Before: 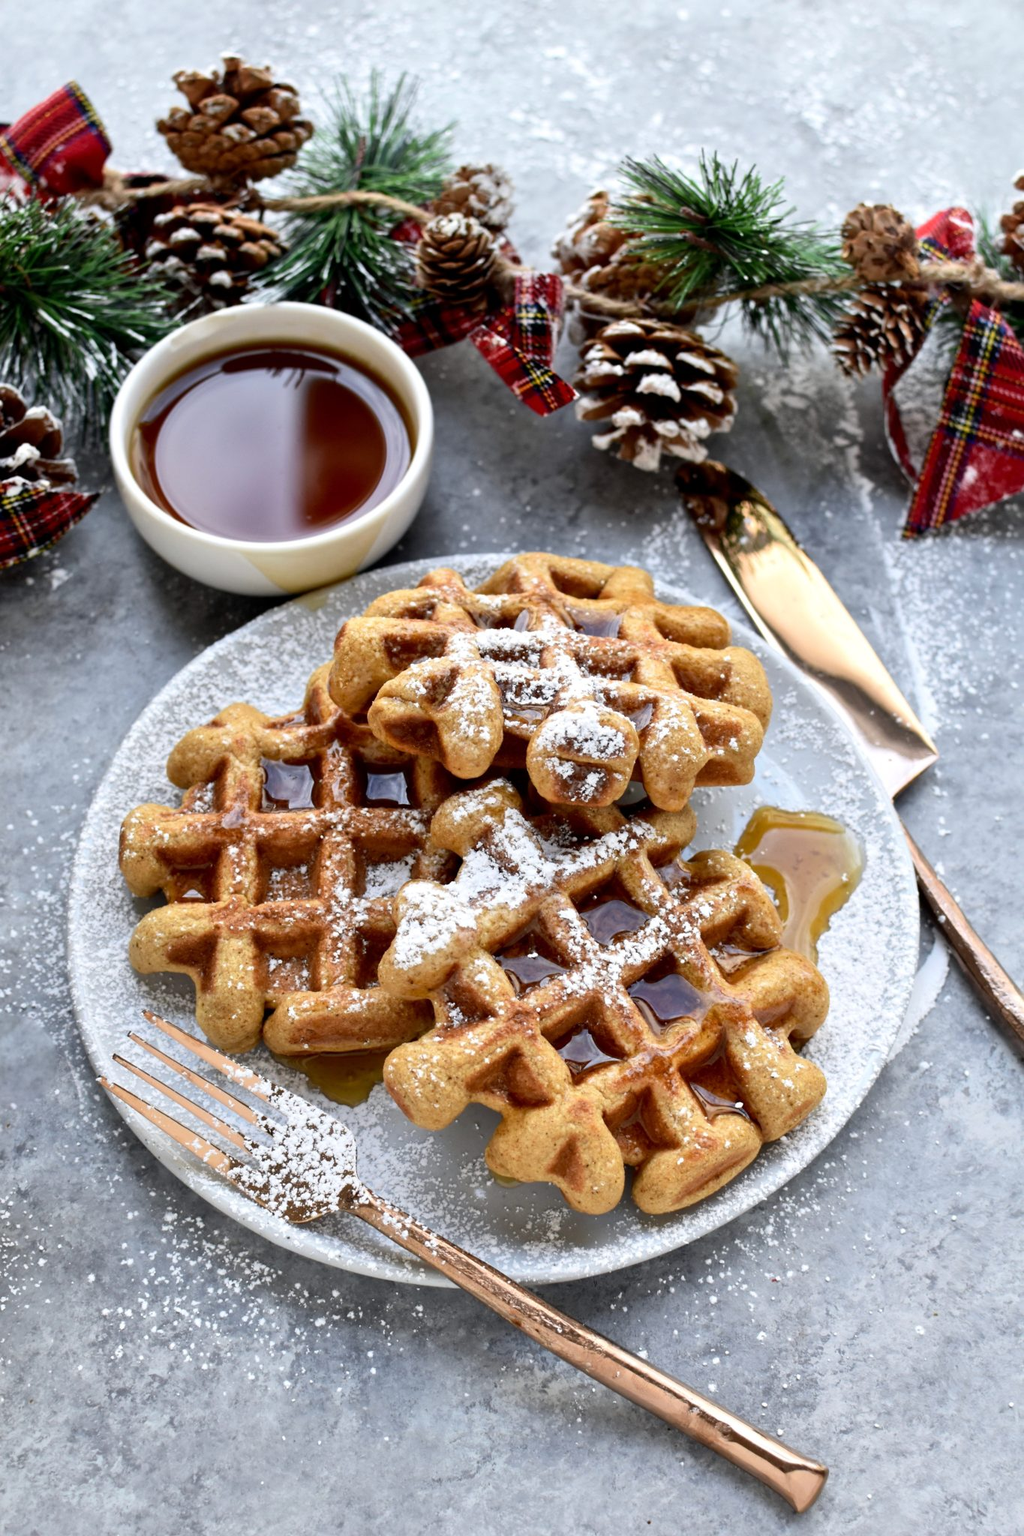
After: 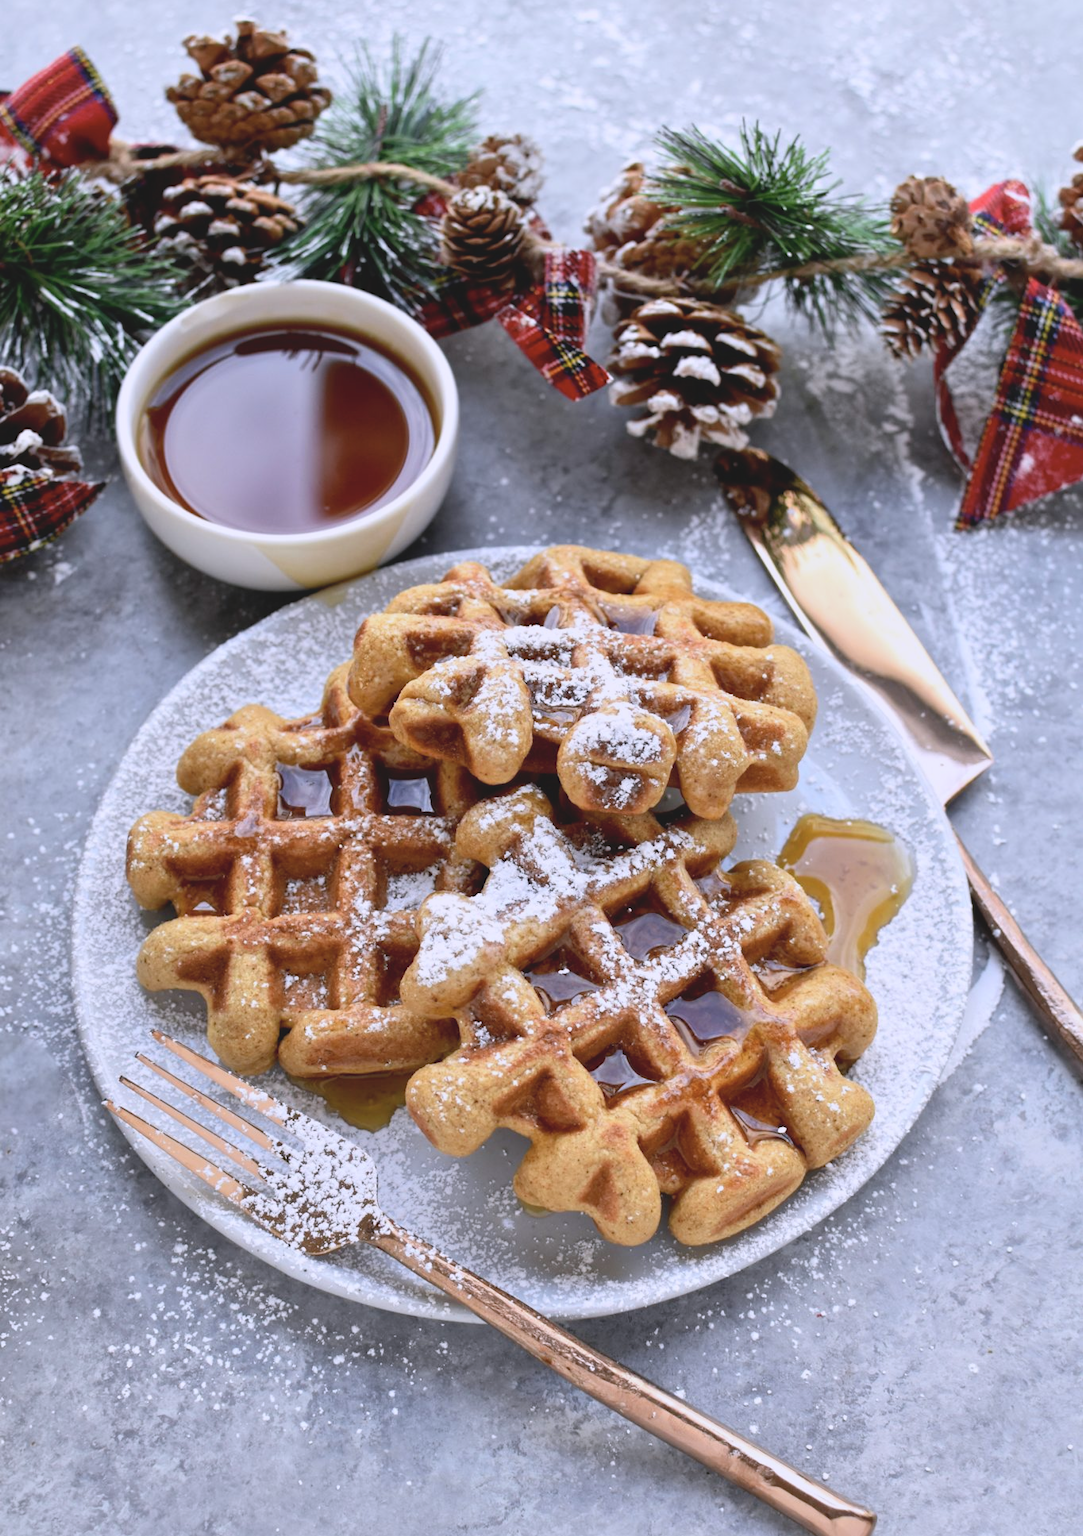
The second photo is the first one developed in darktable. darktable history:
crop and rotate: top 2.479%, bottom 3.018%
tone equalizer: on, module defaults
contrast brightness saturation: contrast -0.15, brightness 0.05, saturation -0.12
white balance: red 1.004, blue 1.096
